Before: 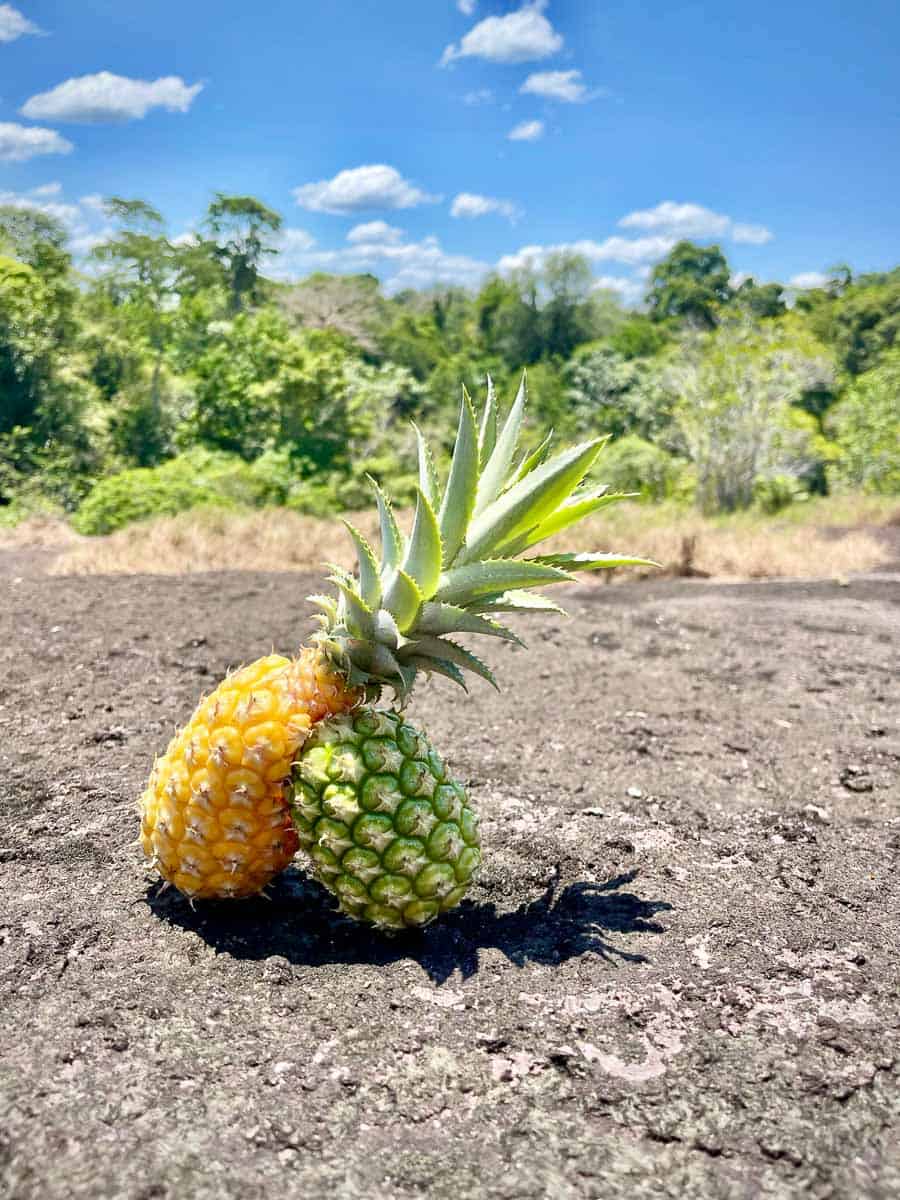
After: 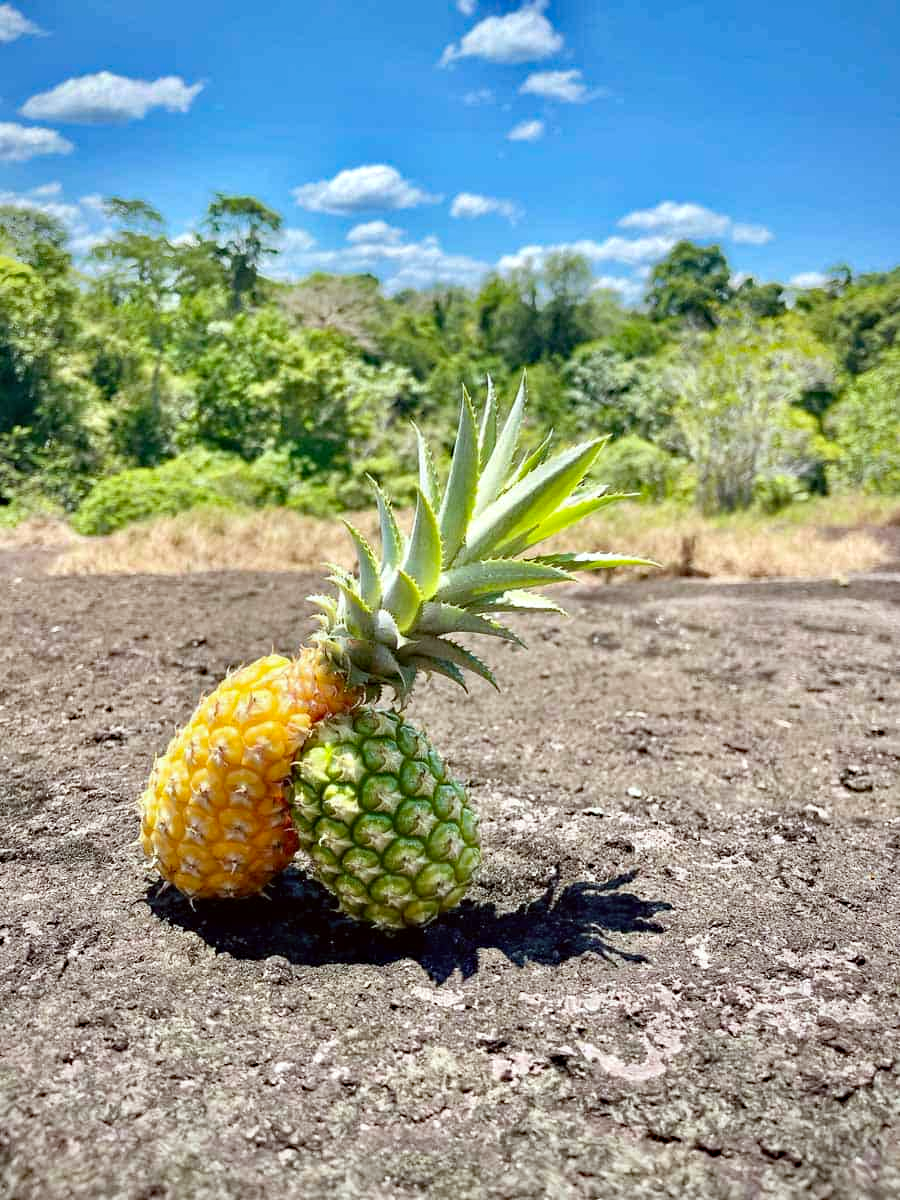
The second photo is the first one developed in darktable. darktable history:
haze removal: strength 0.29, distance 0.25, compatibility mode true, adaptive false
color correction: highlights a* -2.73, highlights b* -2.09, shadows a* 2.41, shadows b* 2.73
